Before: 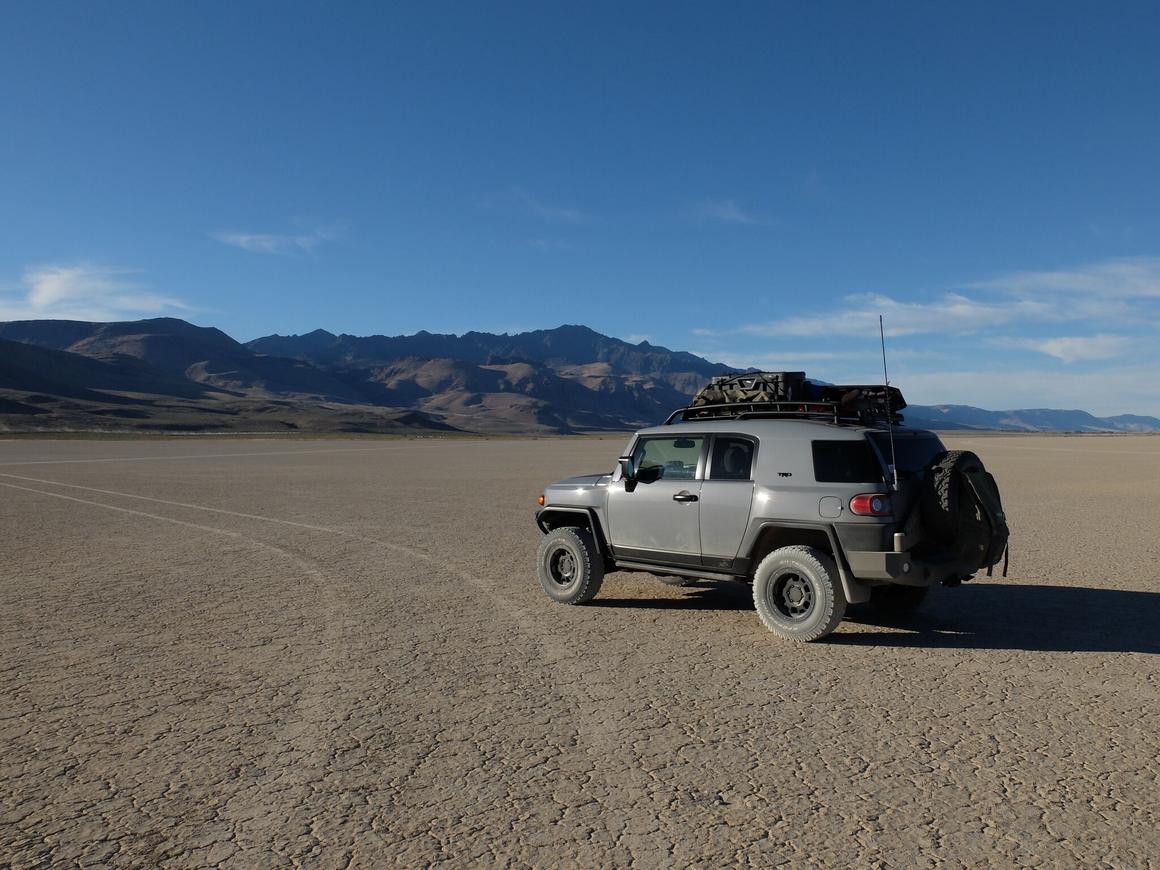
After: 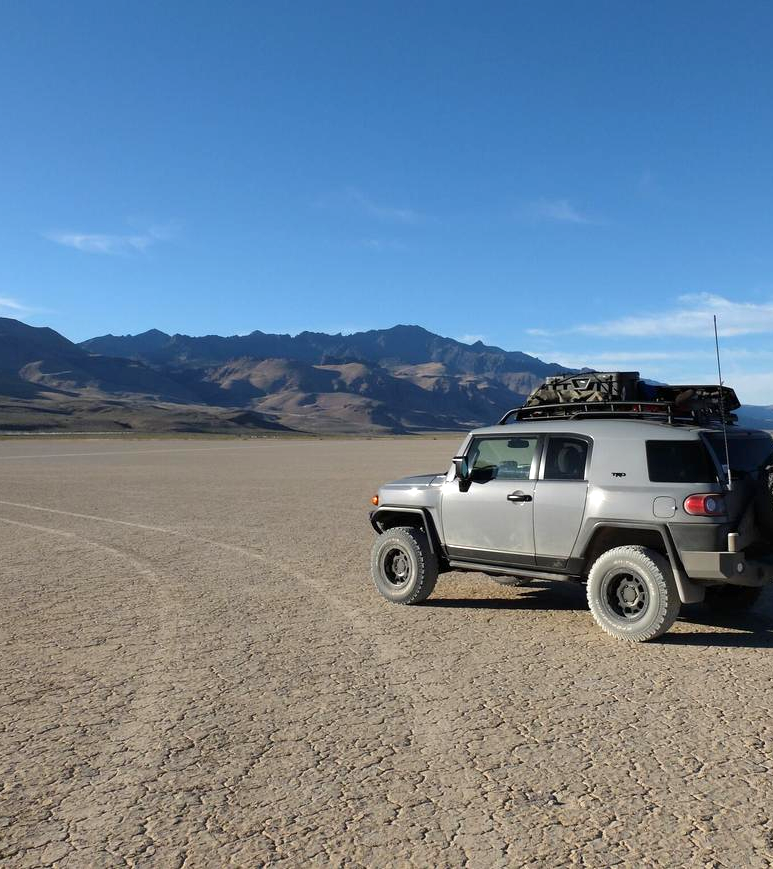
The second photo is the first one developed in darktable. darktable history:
exposure: exposure 0.7 EV, compensate highlight preservation false
crop and rotate: left 14.385%, right 18.948%
